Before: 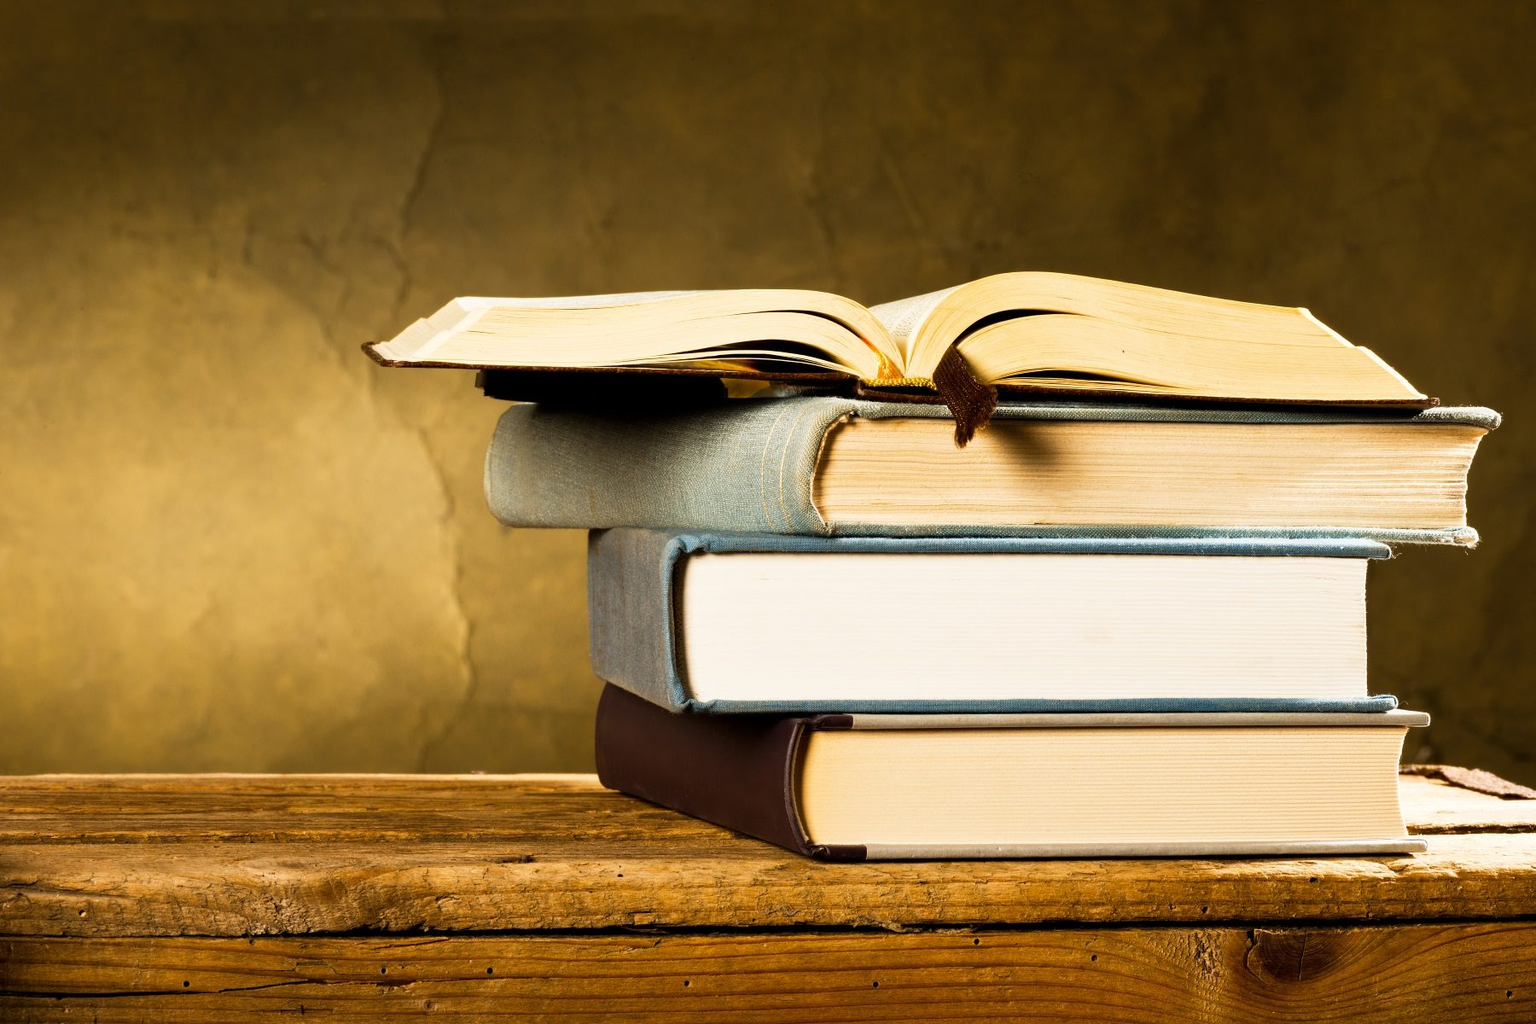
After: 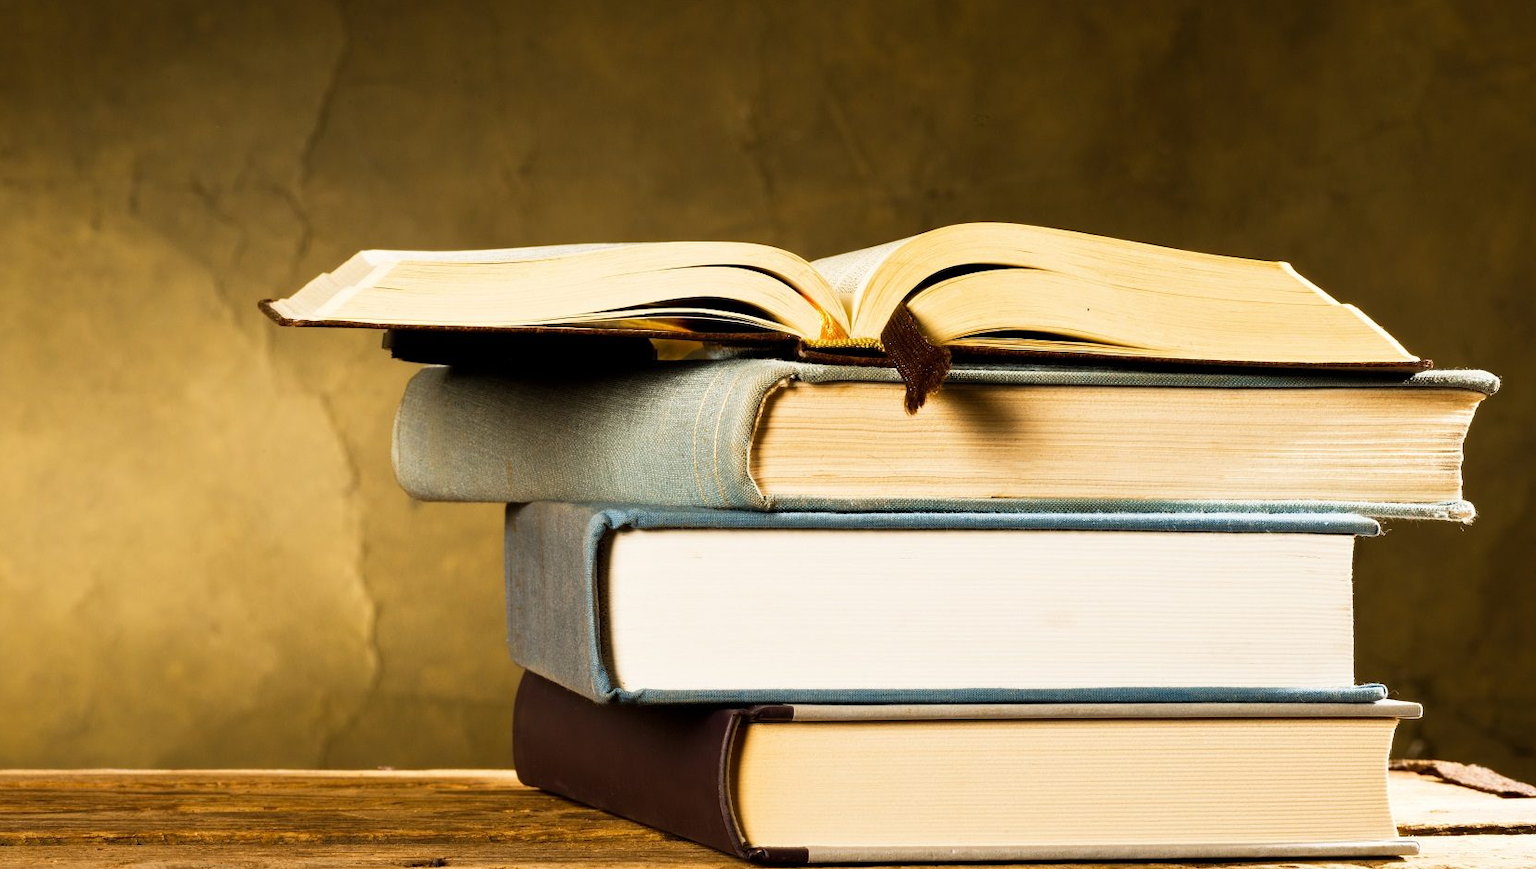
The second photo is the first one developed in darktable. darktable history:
white balance: emerald 1
base curve: exposure shift 0, preserve colors none
crop: left 8.155%, top 6.611%, bottom 15.385%
